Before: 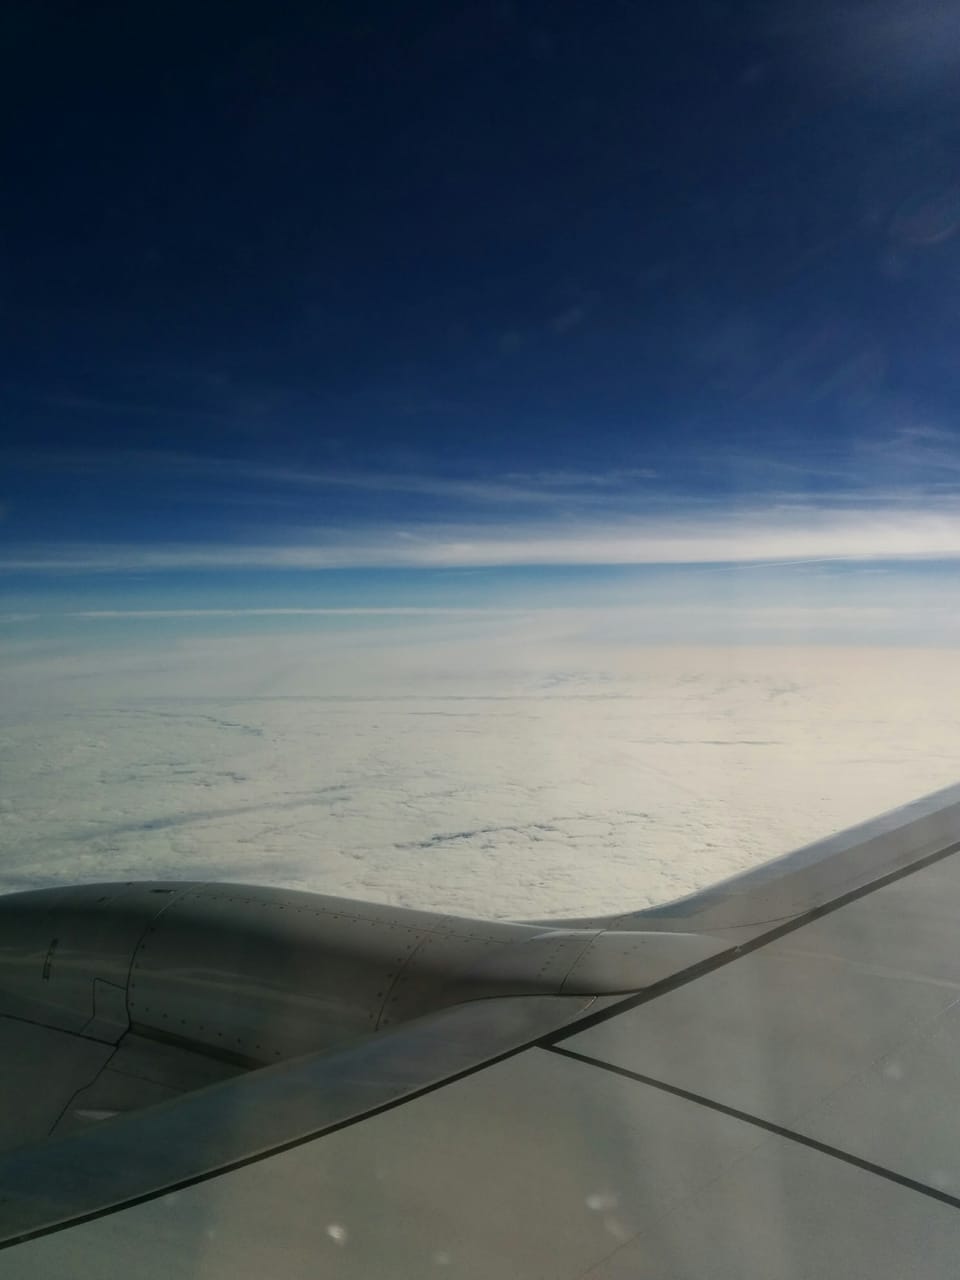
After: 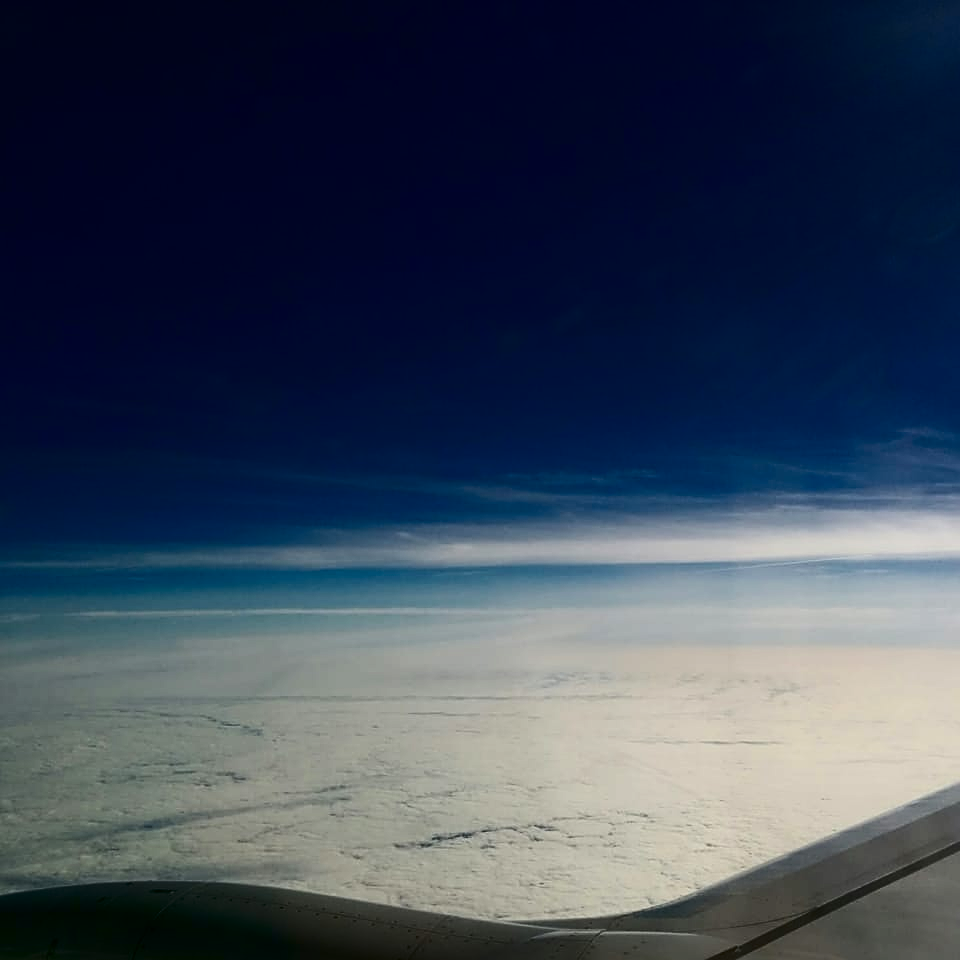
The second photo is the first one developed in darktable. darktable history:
sharpen: on, module defaults
crop: bottom 24.967%
contrast brightness saturation: contrast 0.24, brightness -0.24, saturation 0.14
